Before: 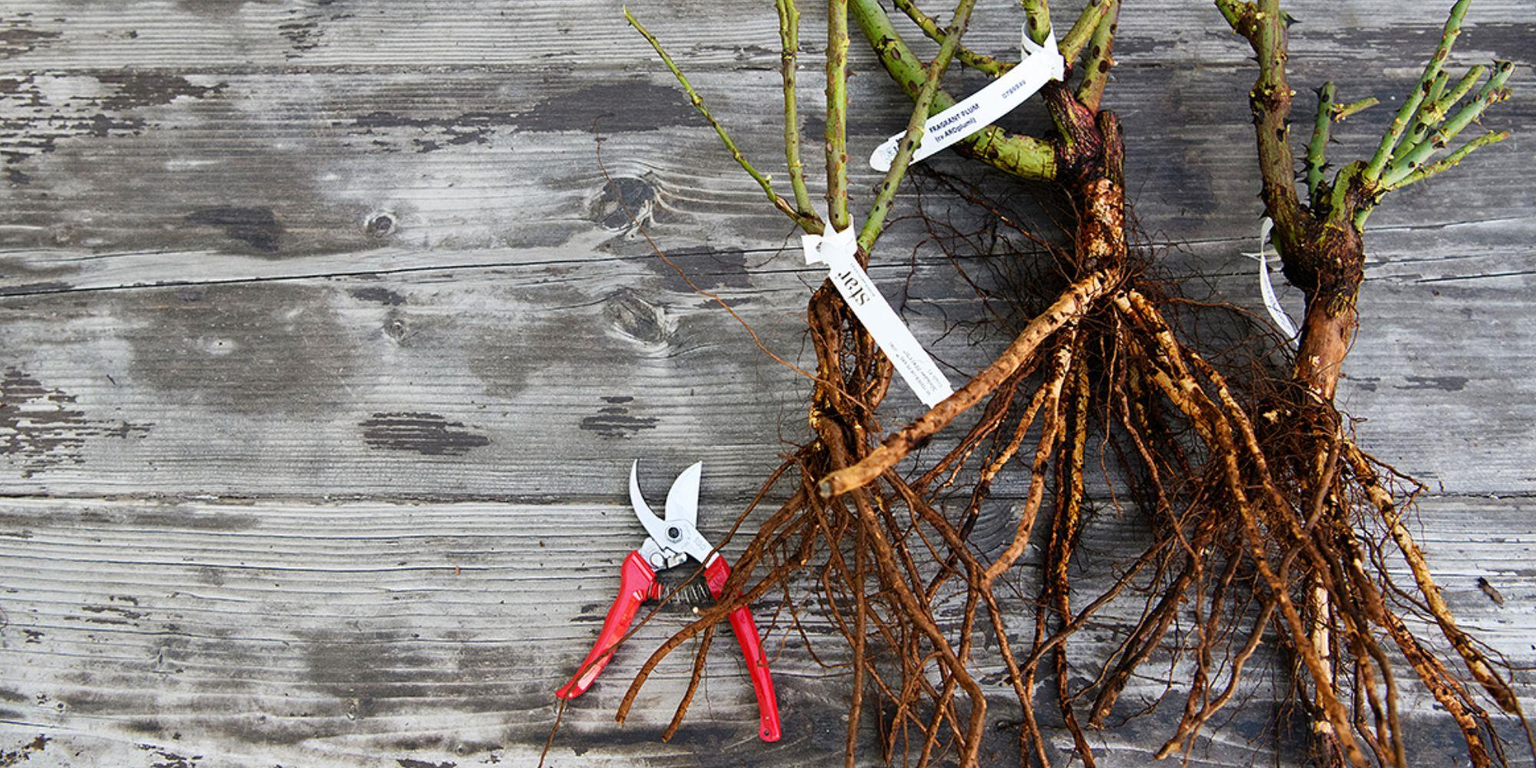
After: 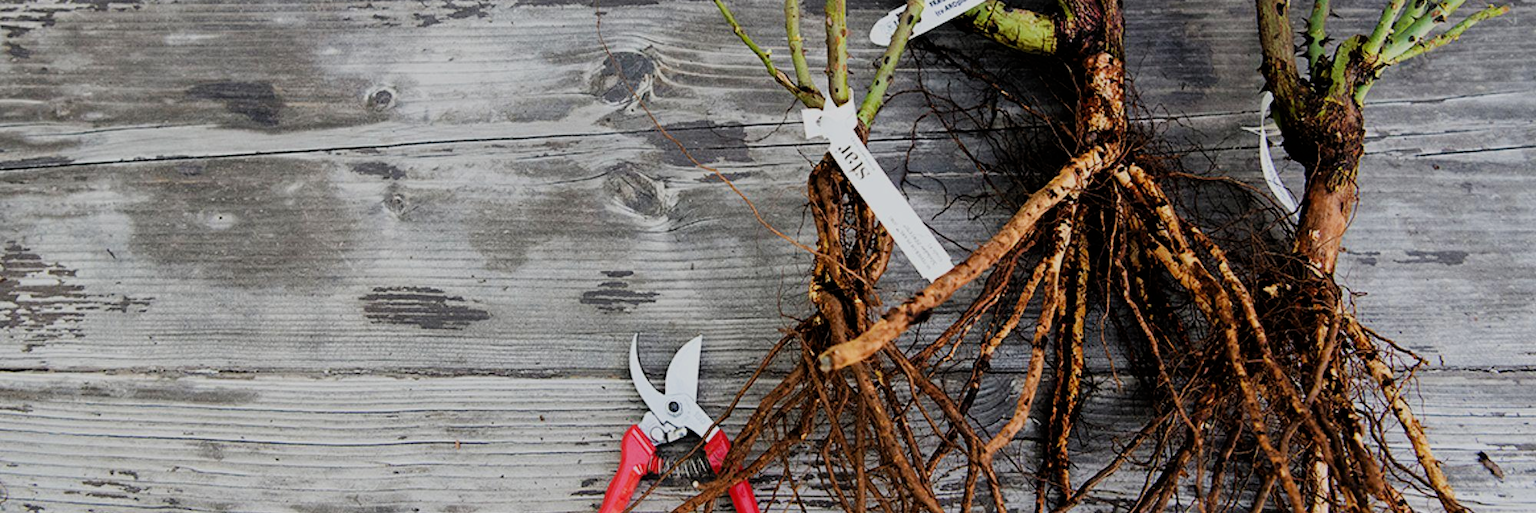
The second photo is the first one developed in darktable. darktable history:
crop: top 16.416%, bottom 16.744%
filmic rgb: black relative exposure -6.67 EV, white relative exposure 4.56 EV, hardness 3.26
tone equalizer: on, module defaults
